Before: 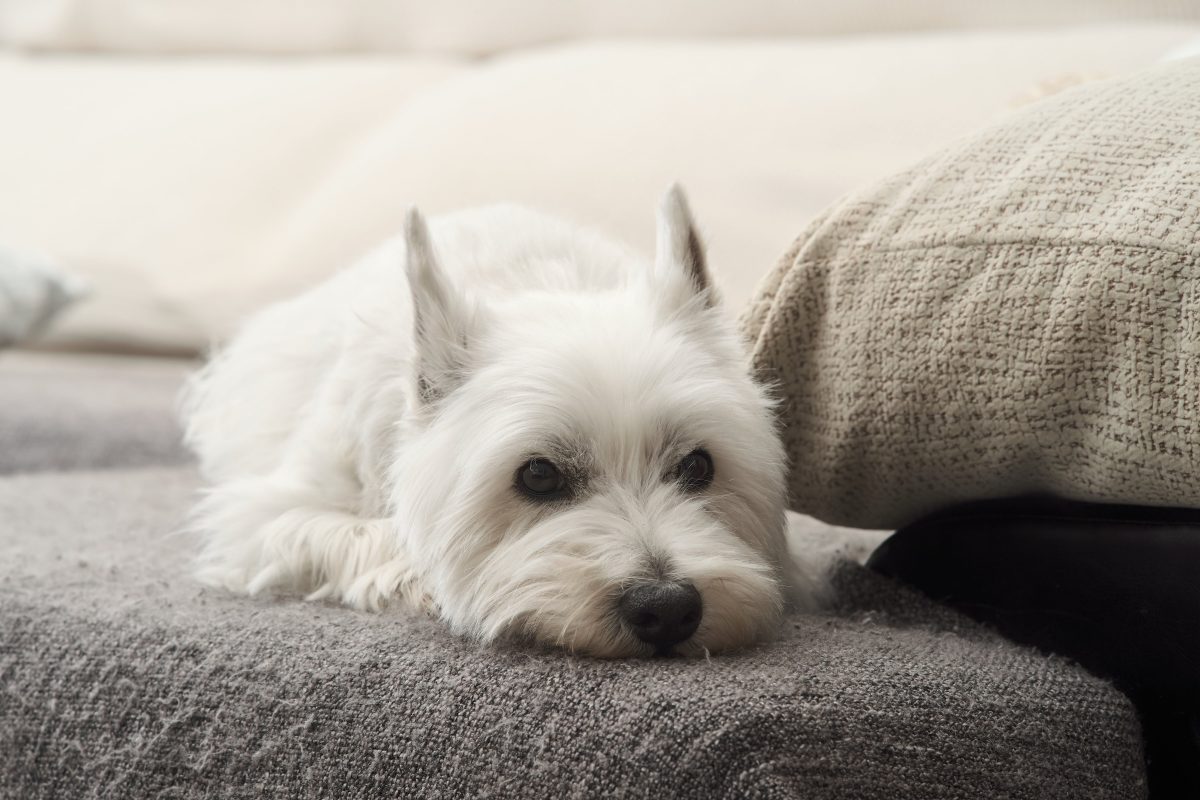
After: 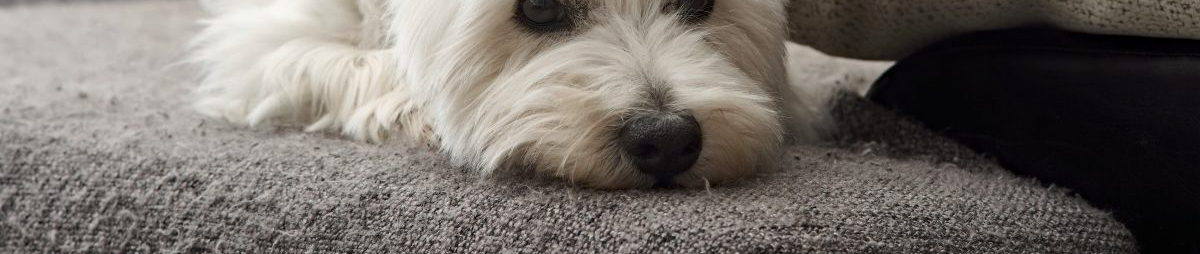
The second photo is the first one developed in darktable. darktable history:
haze removal: strength 0.294, distance 0.245, compatibility mode true, adaptive false
crop and rotate: top 58.82%, bottom 9.413%
